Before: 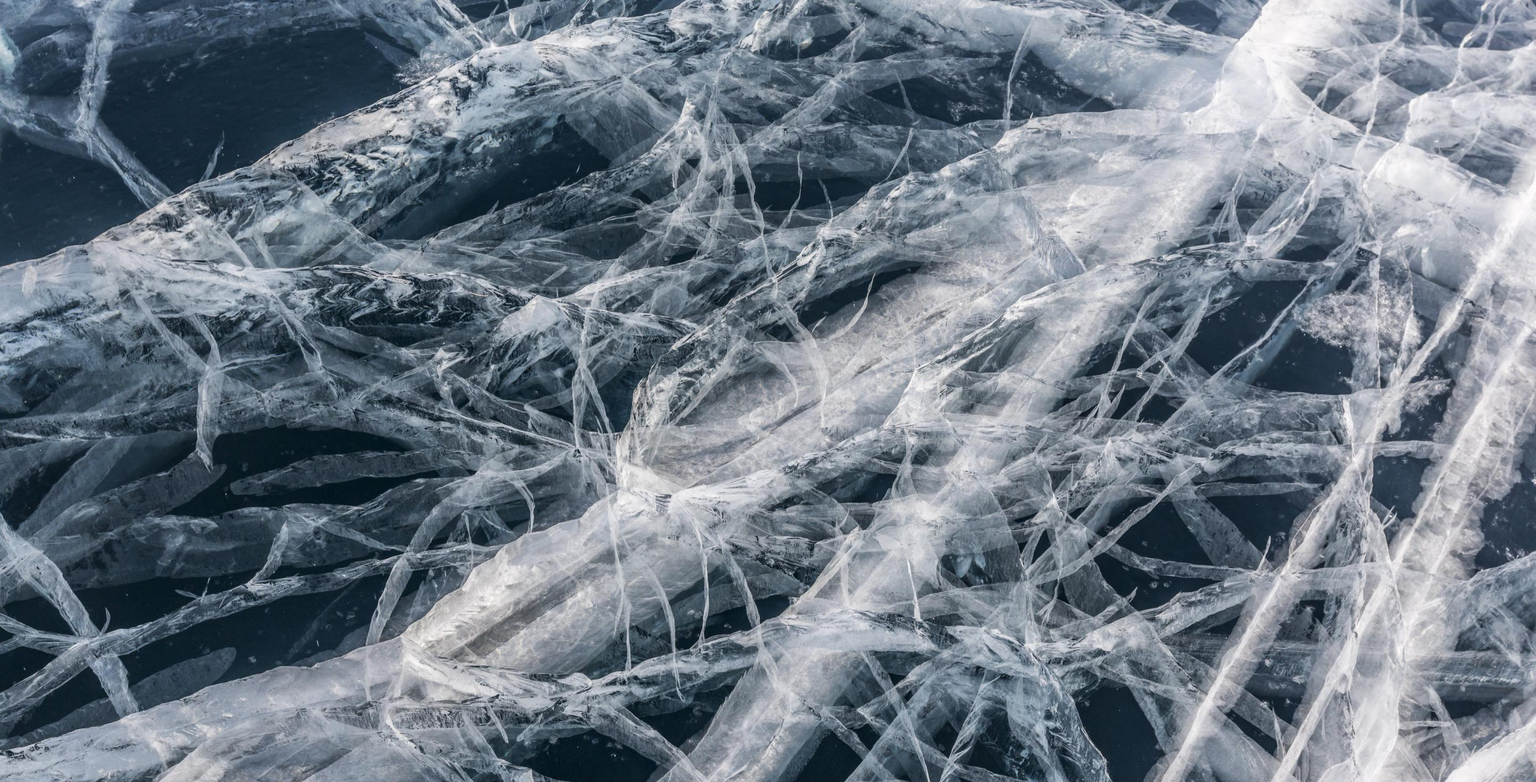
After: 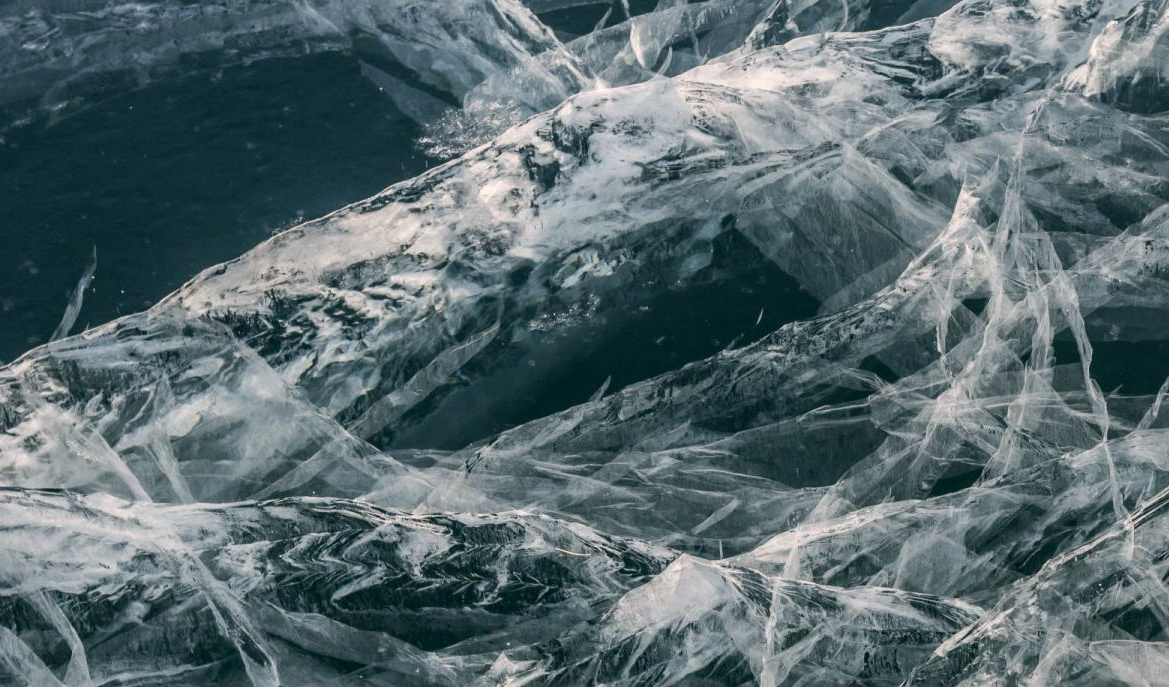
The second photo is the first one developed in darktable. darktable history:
crop and rotate: left 11.279%, top 0.051%, right 48.1%, bottom 53.092%
color correction: highlights a* 3.99, highlights b* 4.97, shadows a* -7.7, shadows b* 4.6
